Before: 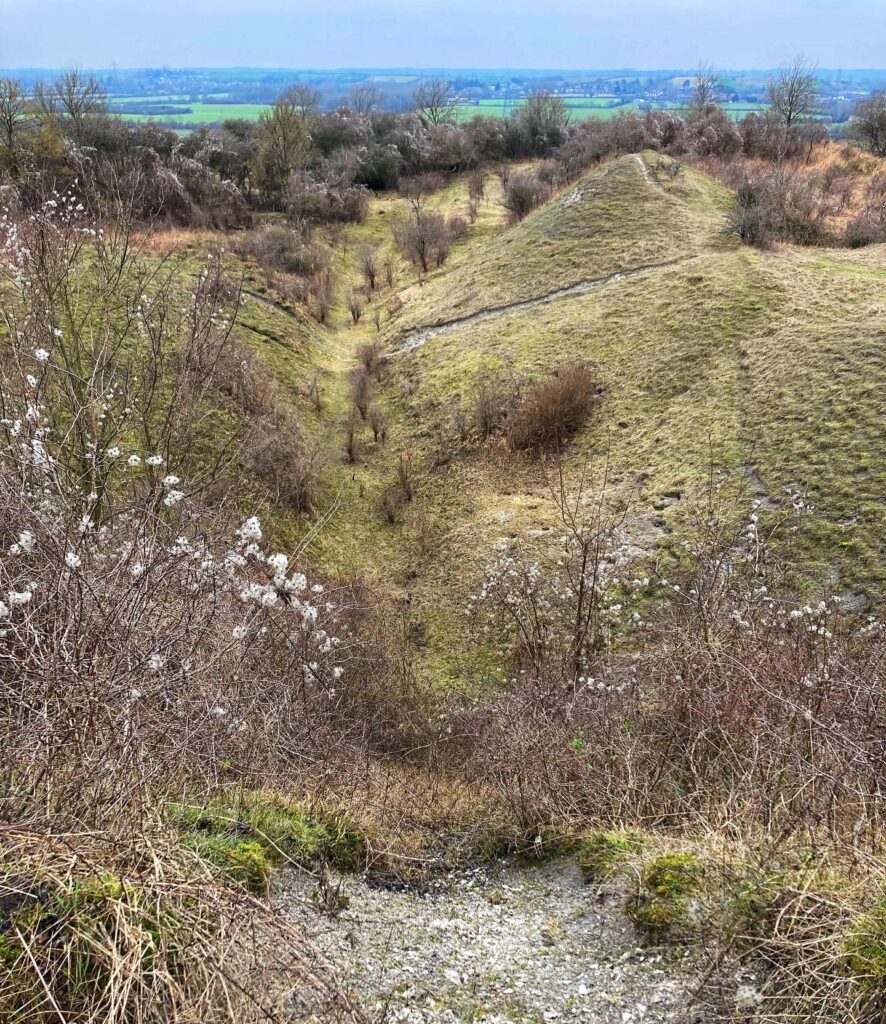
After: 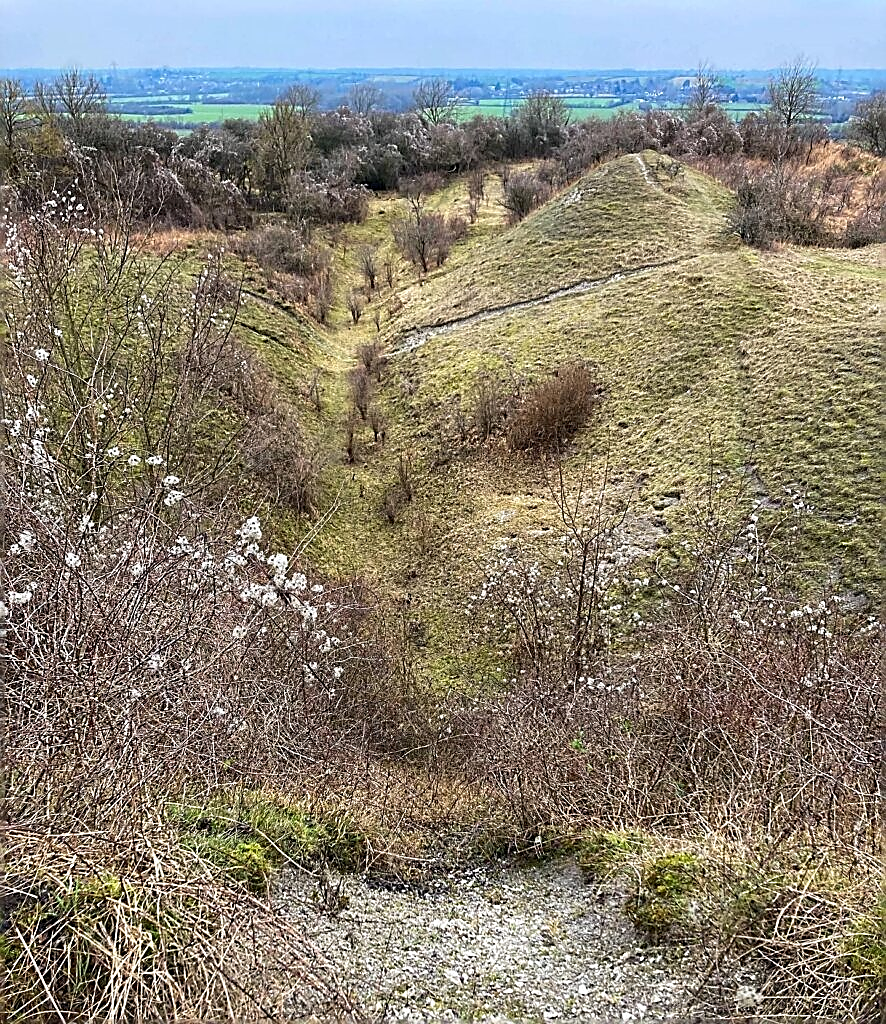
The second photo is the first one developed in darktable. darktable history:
sharpen: radius 1.717, amount 1.31
